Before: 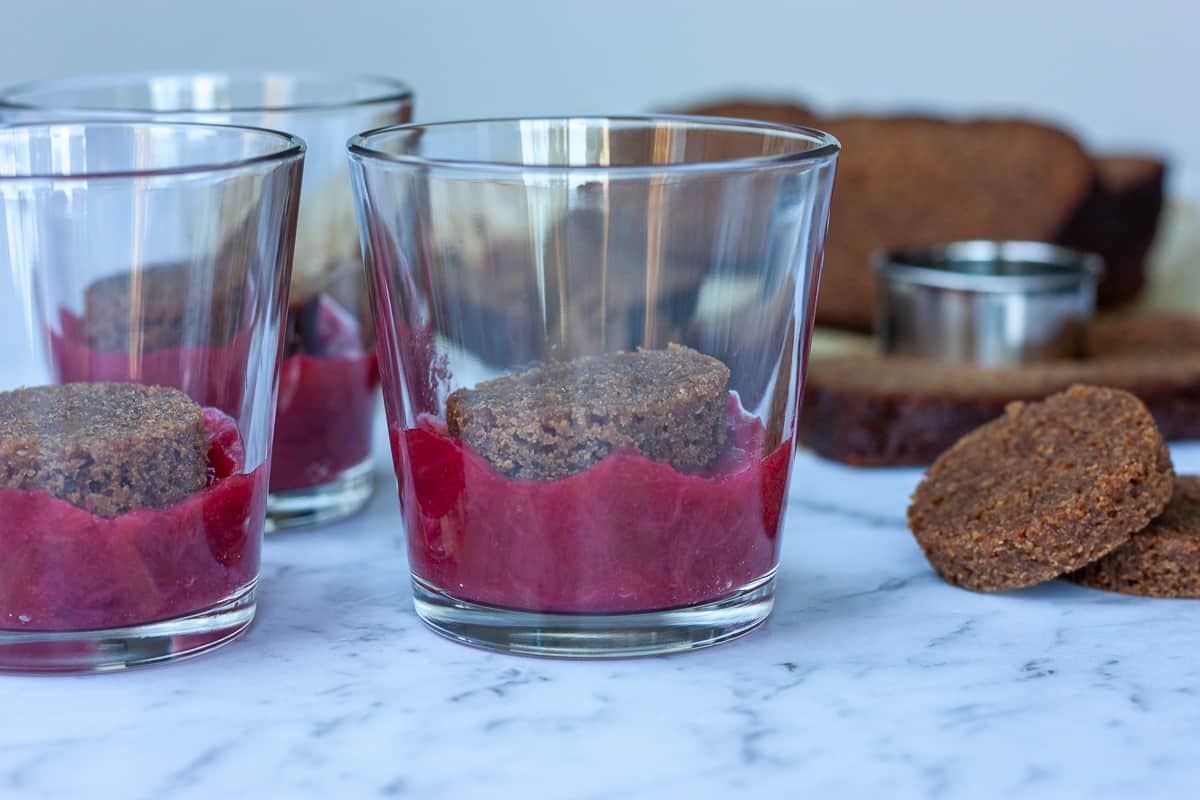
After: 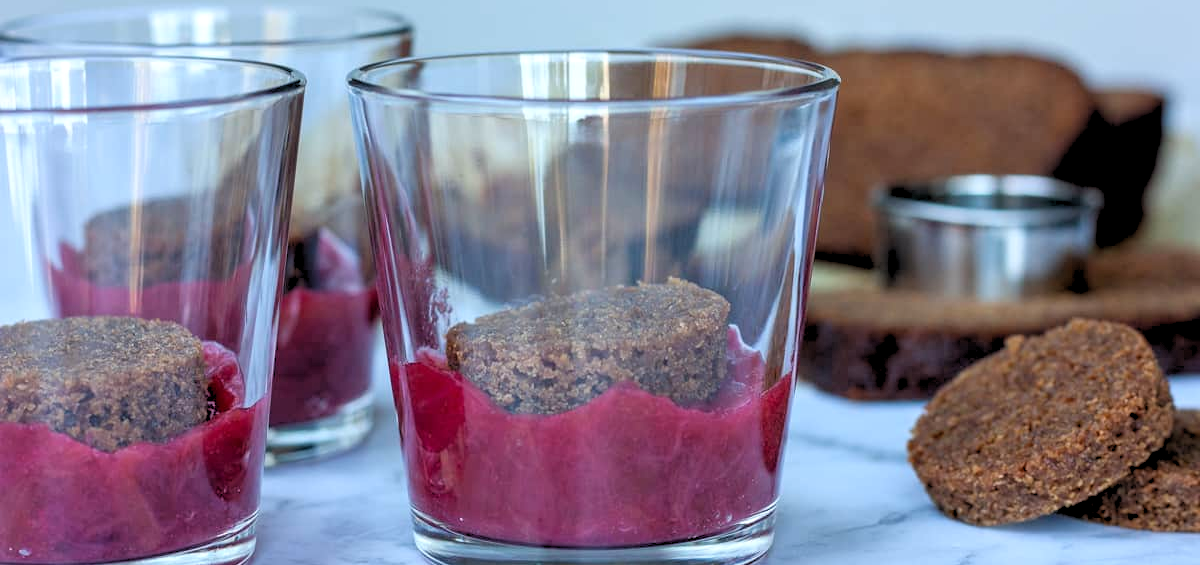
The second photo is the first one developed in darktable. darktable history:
crop and rotate: top 8.293%, bottom 20.996%
rgb levels: levels [[0.013, 0.434, 0.89], [0, 0.5, 1], [0, 0.5, 1]]
